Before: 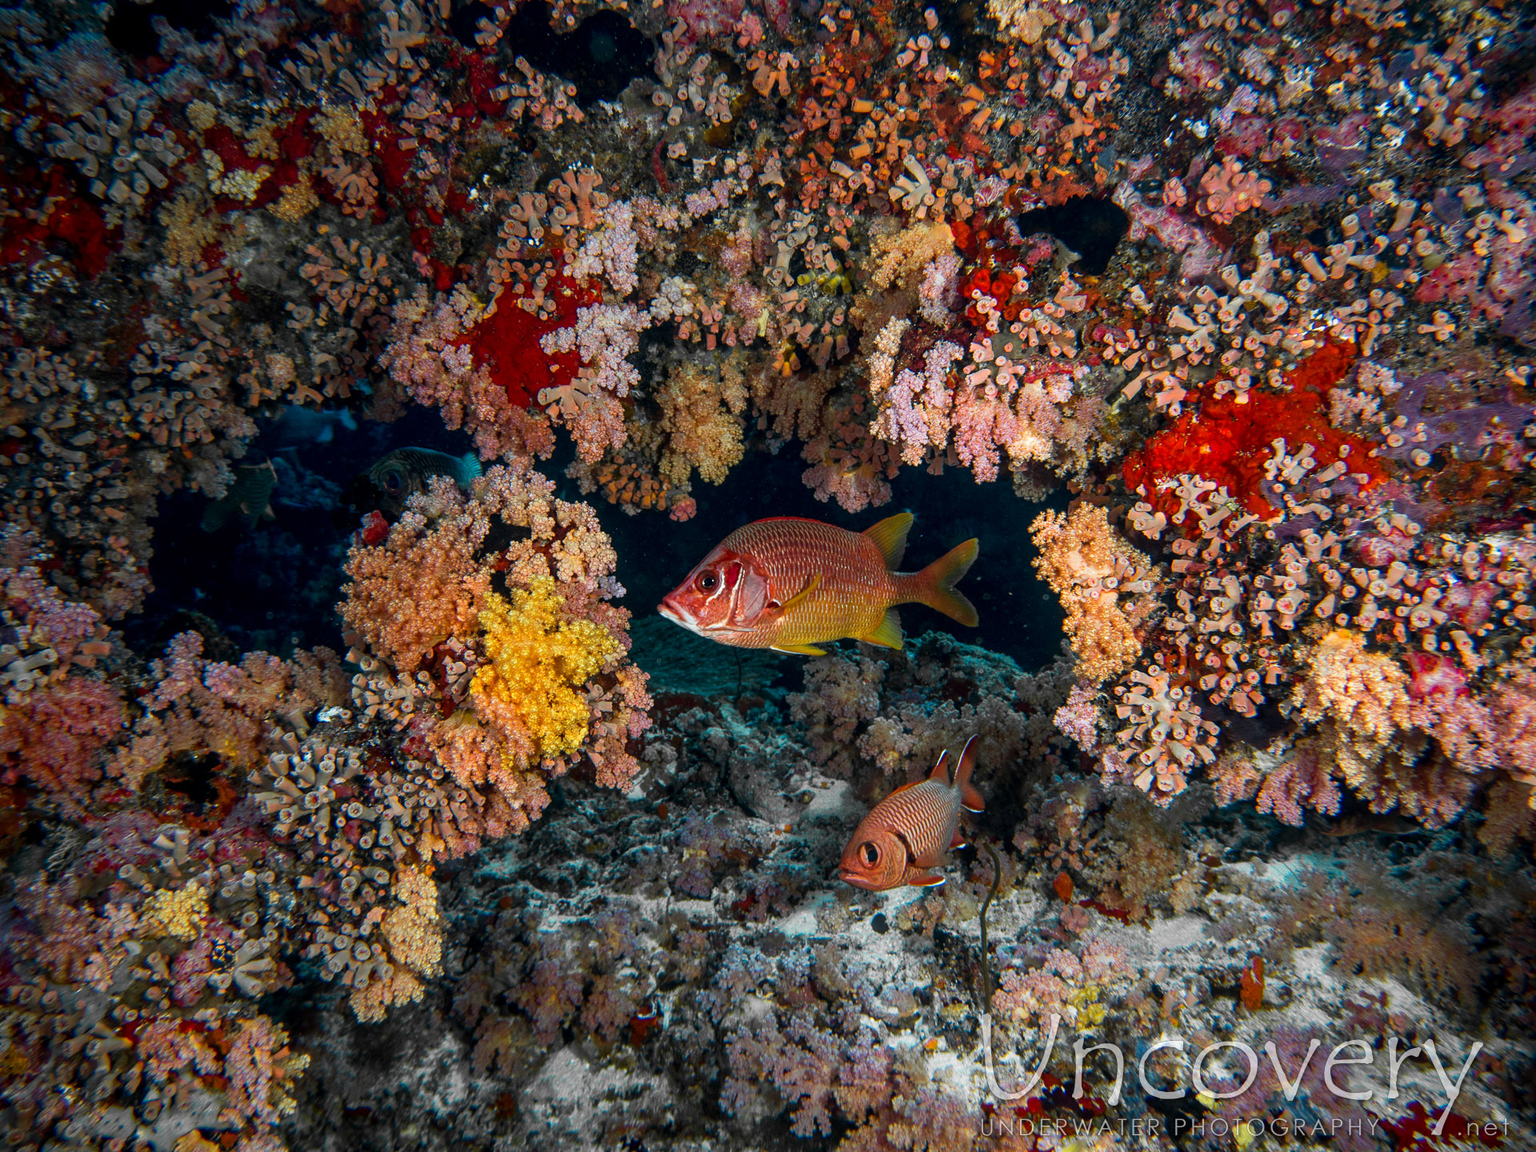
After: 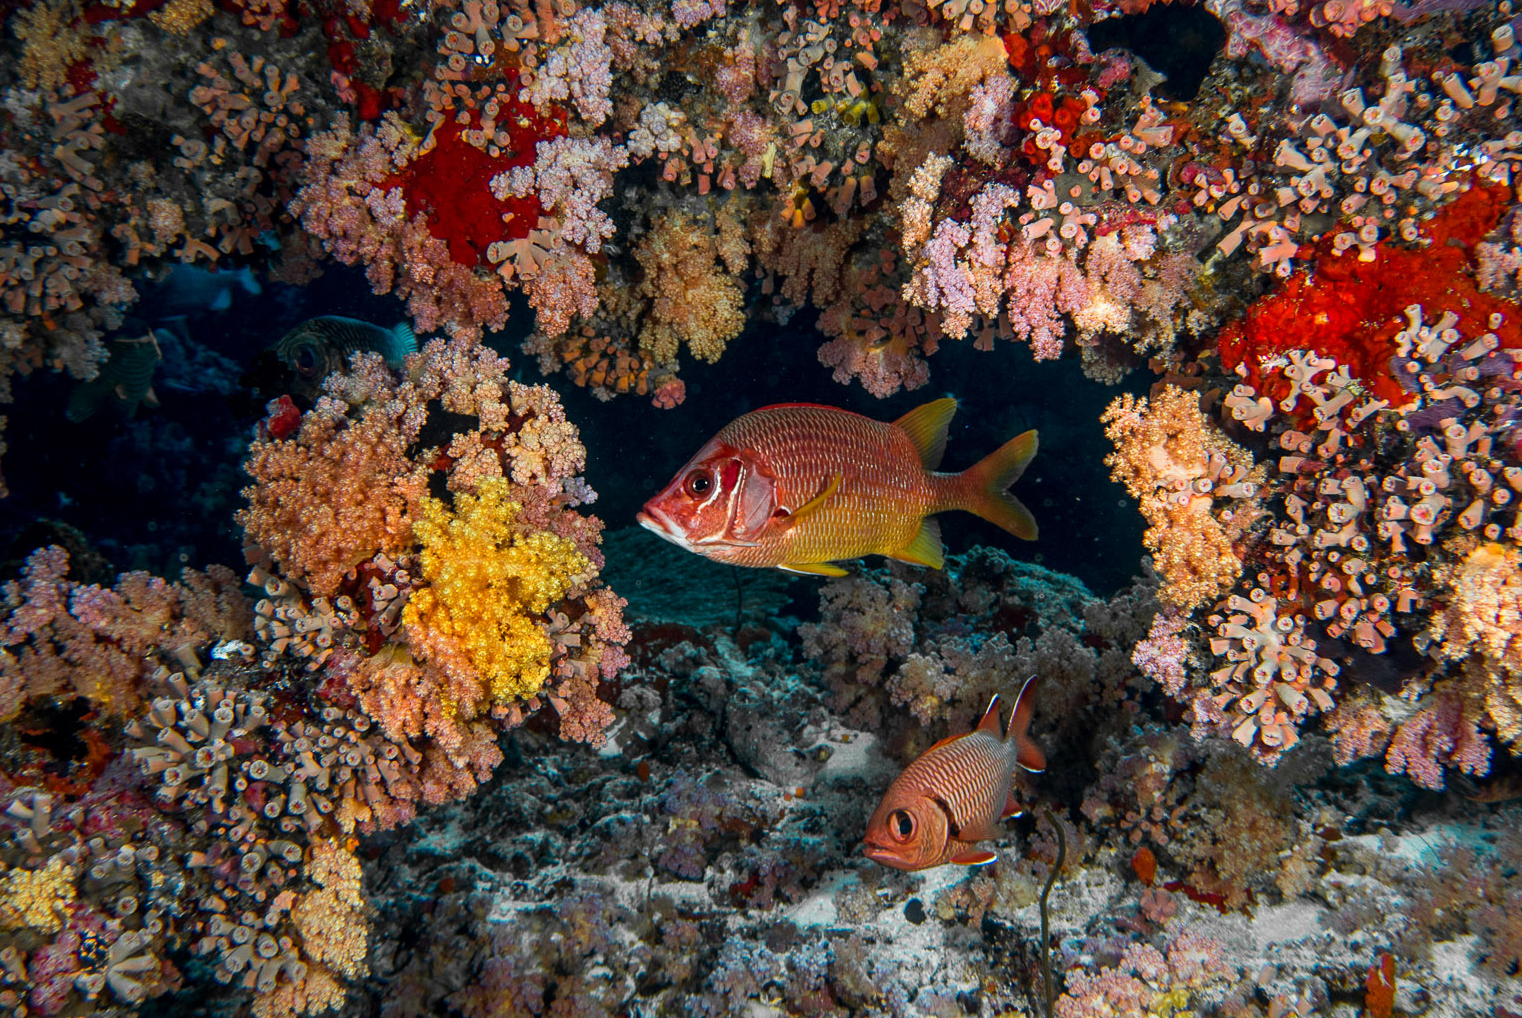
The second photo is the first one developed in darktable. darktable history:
crop: left 9.662%, top 16.924%, right 11.026%, bottom 12.323%
